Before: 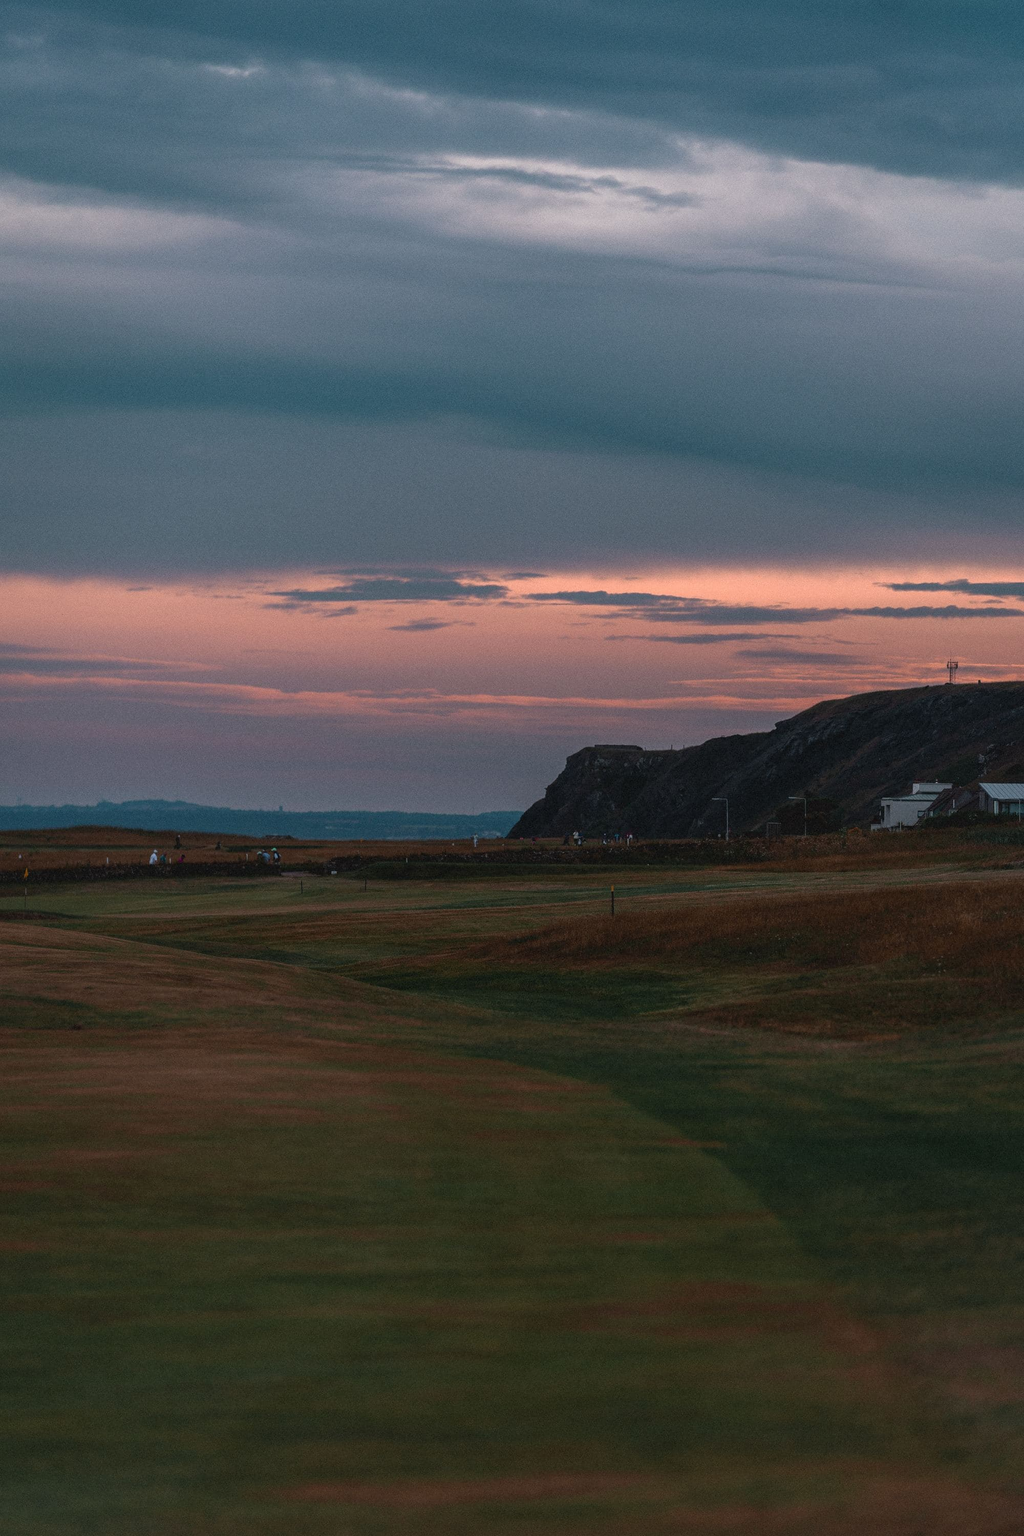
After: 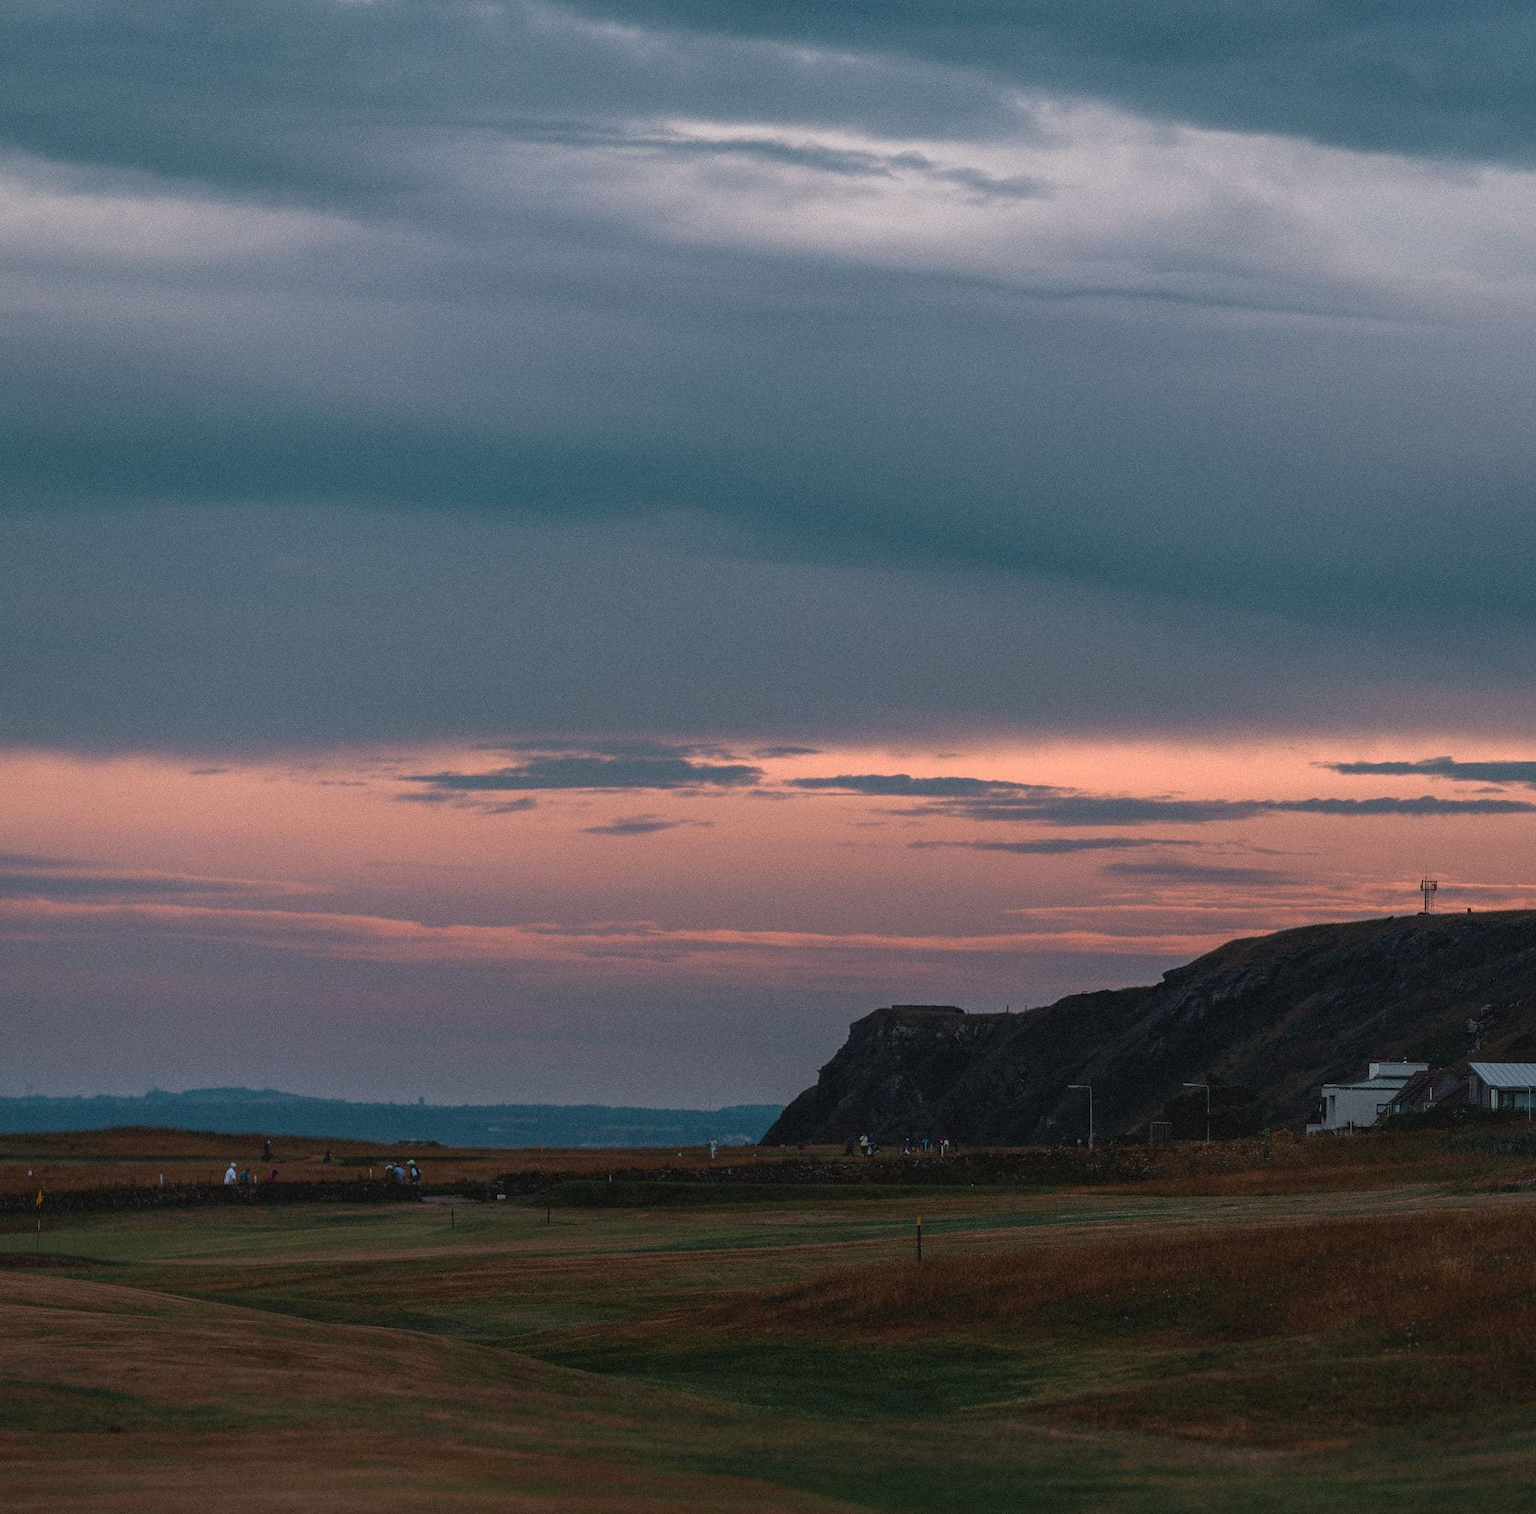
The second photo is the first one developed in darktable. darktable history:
crop and rotate: top 4.868%, bottom 29.388%
